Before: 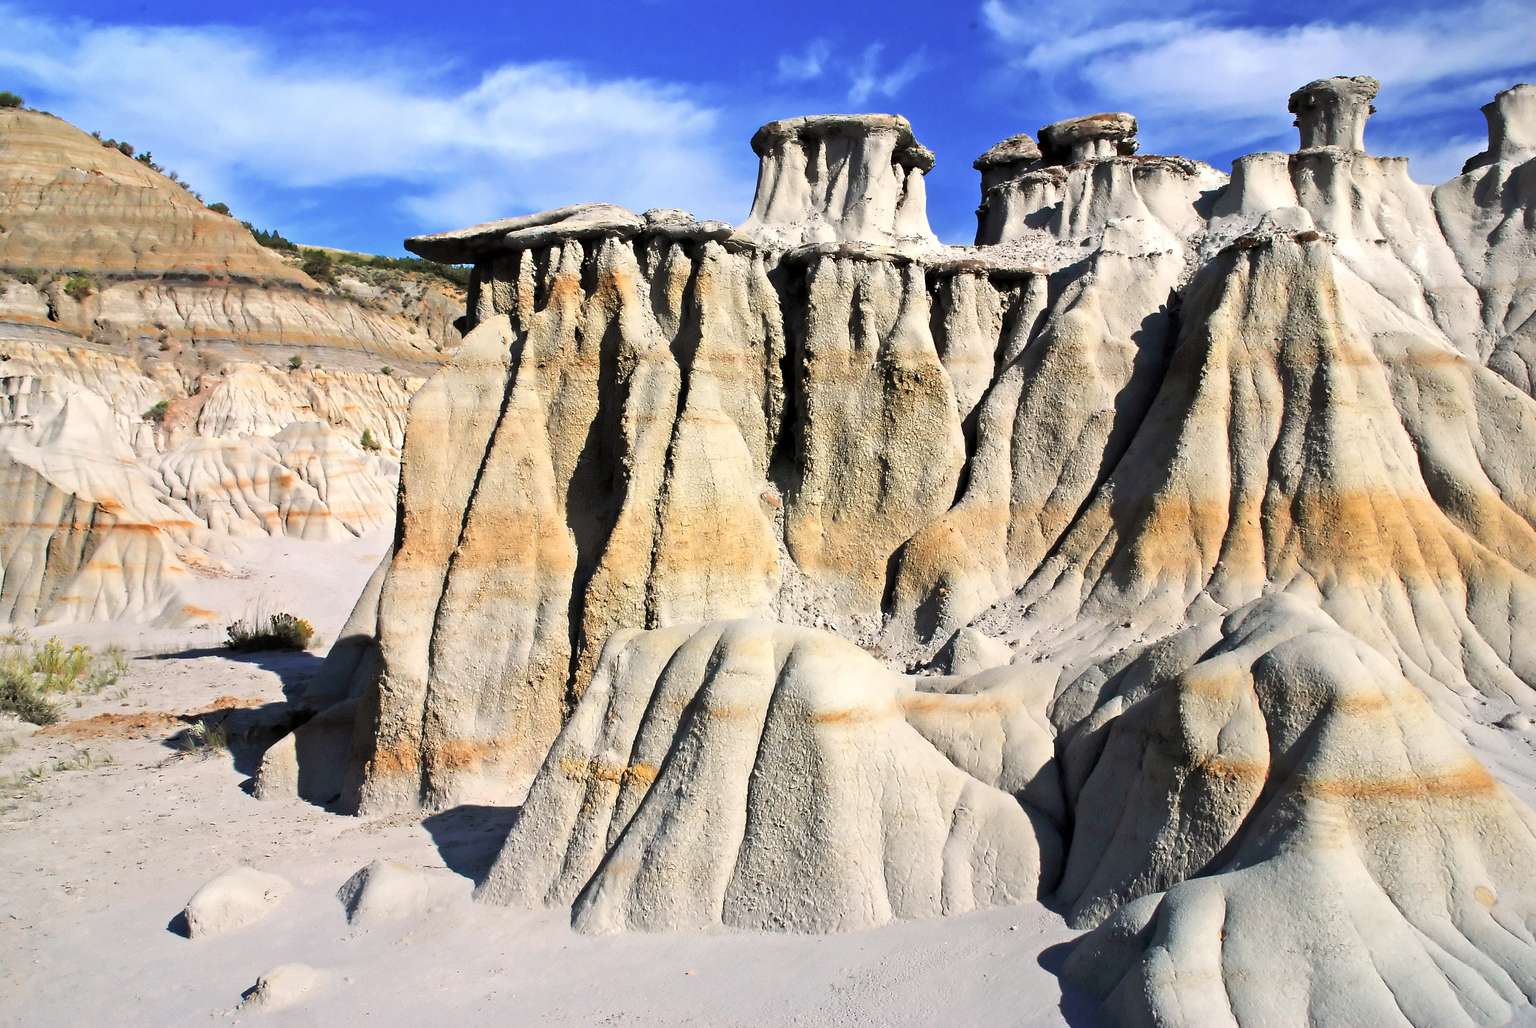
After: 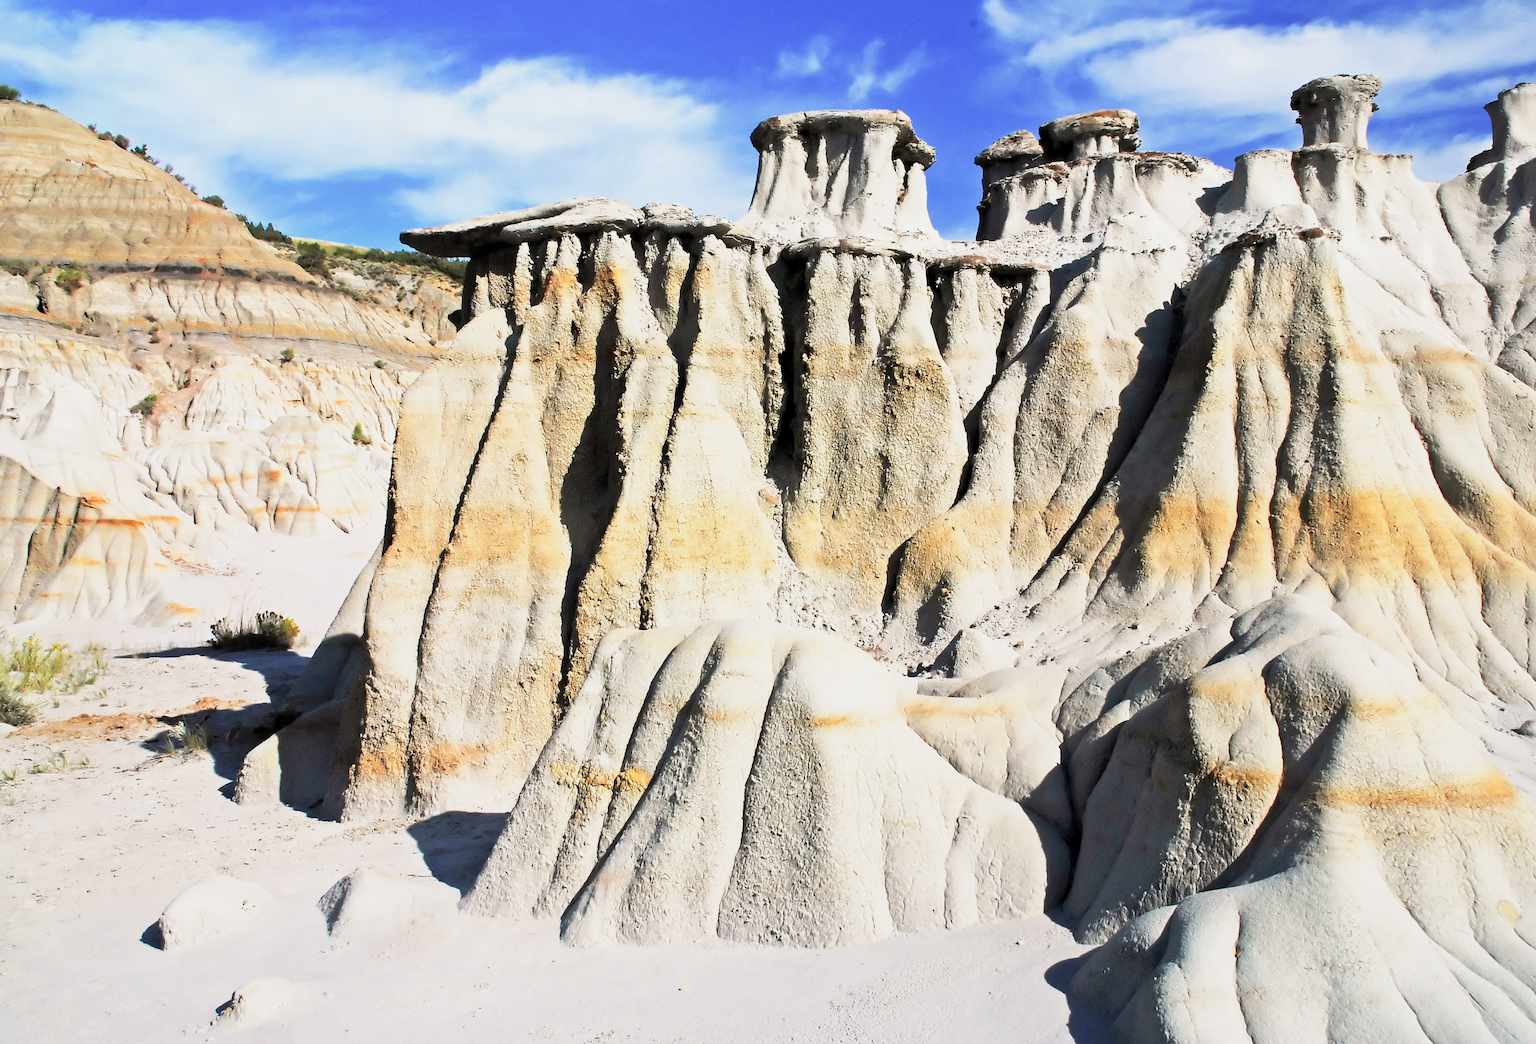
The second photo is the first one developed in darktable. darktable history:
rotate and perspective: rotation 0.226°, lens shift (vertical) -0.042, crop left 0.023, crop right 0.982, crop top 0.006, crop bottom 0.994
base curve: curves: ch0 [(0, 0) (0.088, 0.125) (0.176, 0.251) (0.354, 0.501) (0.613, 0.749) (1, 0.877)], preserve colors none
